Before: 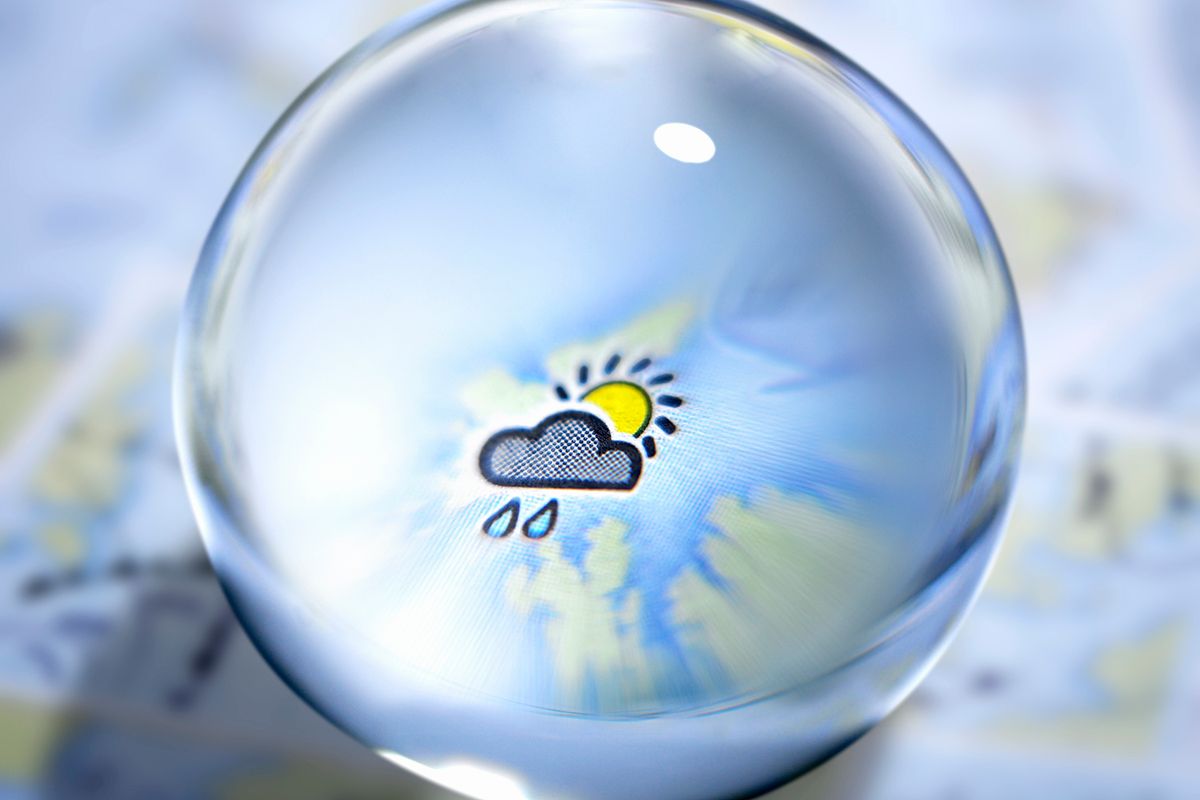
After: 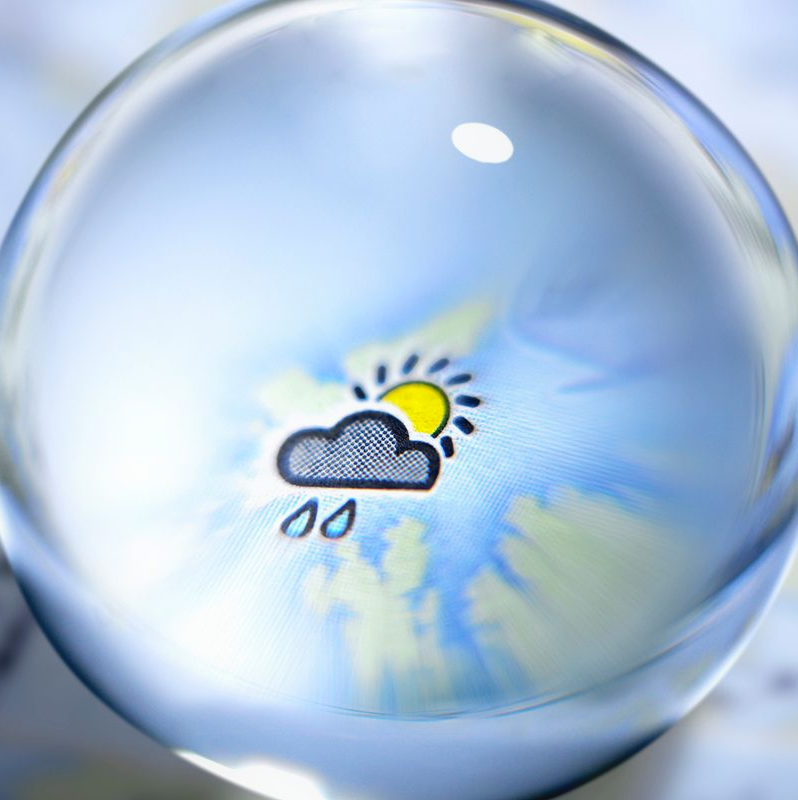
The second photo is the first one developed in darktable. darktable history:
crop: left 16.899%, right 16.556%
contrast equalizer: octaves 7, y [[0.6 ×6], [0.55 ×6], [0 ×6], [0 ×6], [0 ×6]], mix -0.3
